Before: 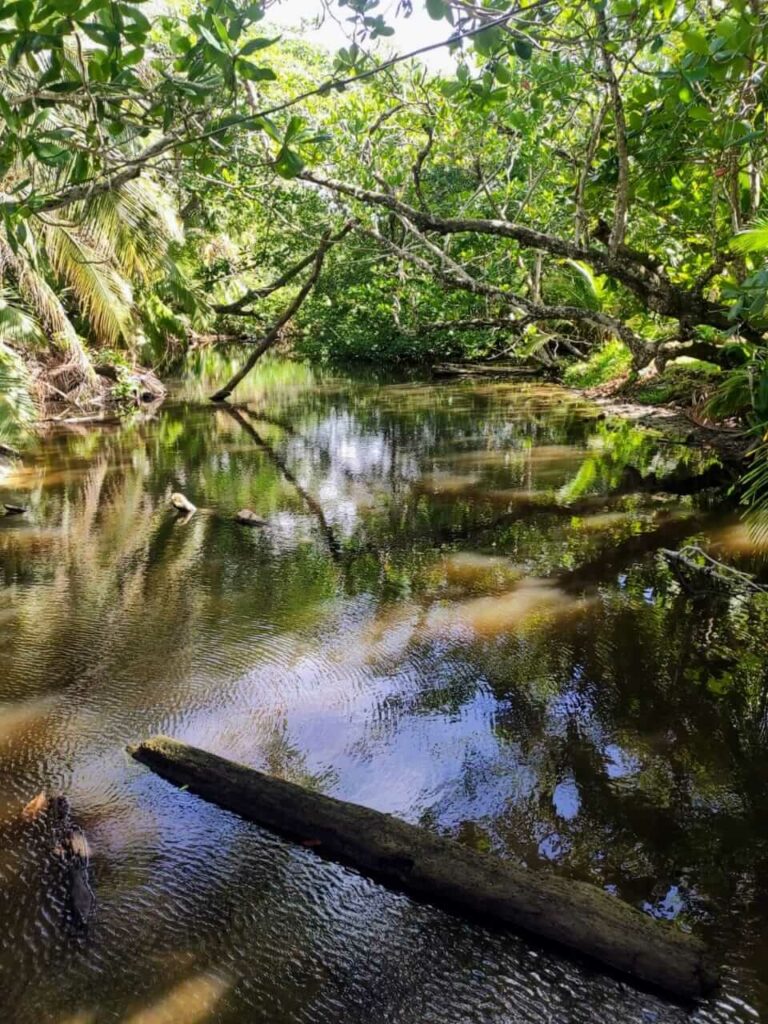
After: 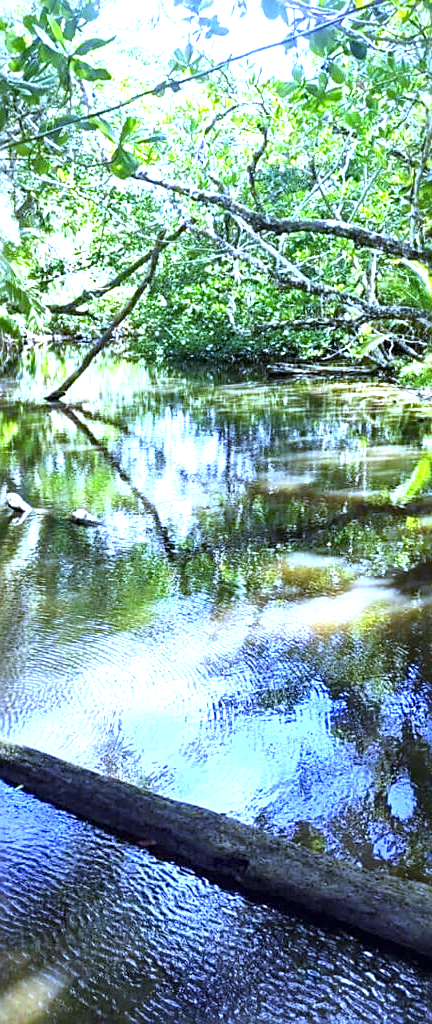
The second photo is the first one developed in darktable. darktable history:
sharpen: on, module defaults
white balance: red 0.766, blue 1.537
vignetting: fall-off start 80.87%, fall-off radius 61.59%, brightness -0.384, saturation 0.007, center (0, 0.007), automatic ratio true, width/height ratio 1.418
exposure: black level correction 0, exposure 1.7 EV, compensate exposure bias true, compensate highlight preservation false
crop: left 21.496%, right 22.254%
